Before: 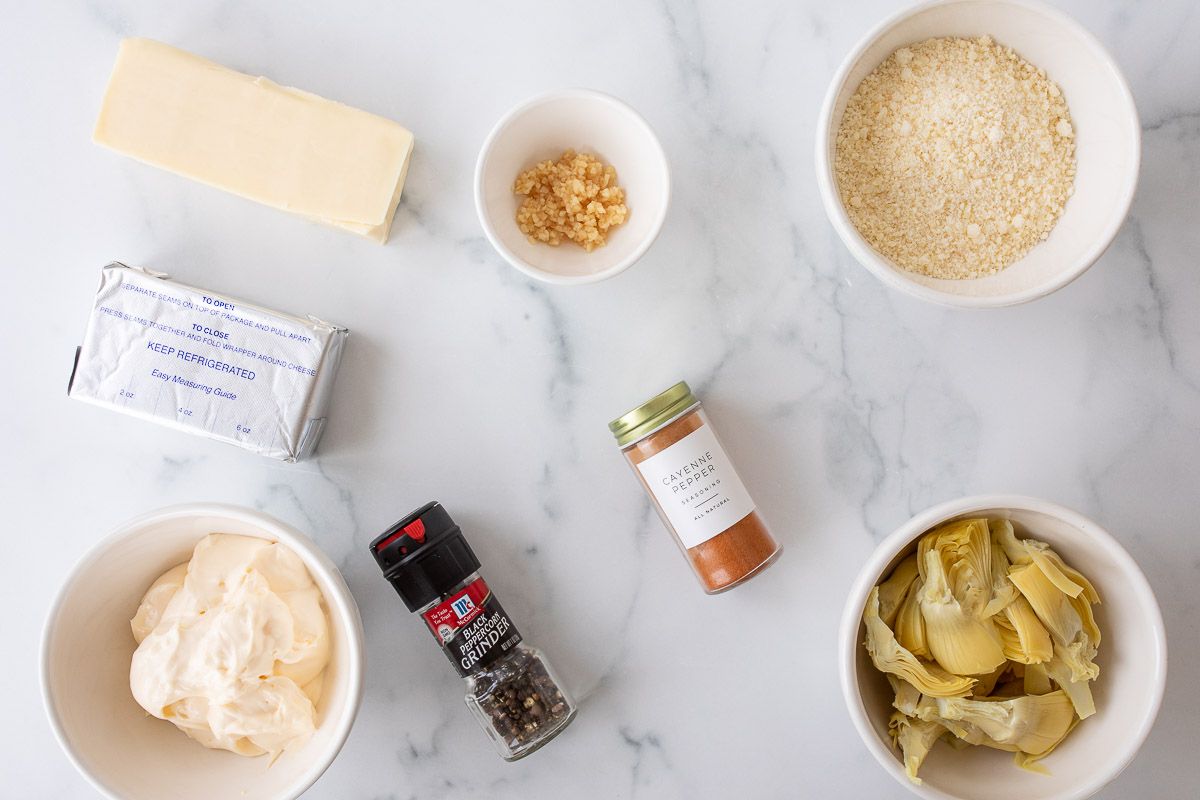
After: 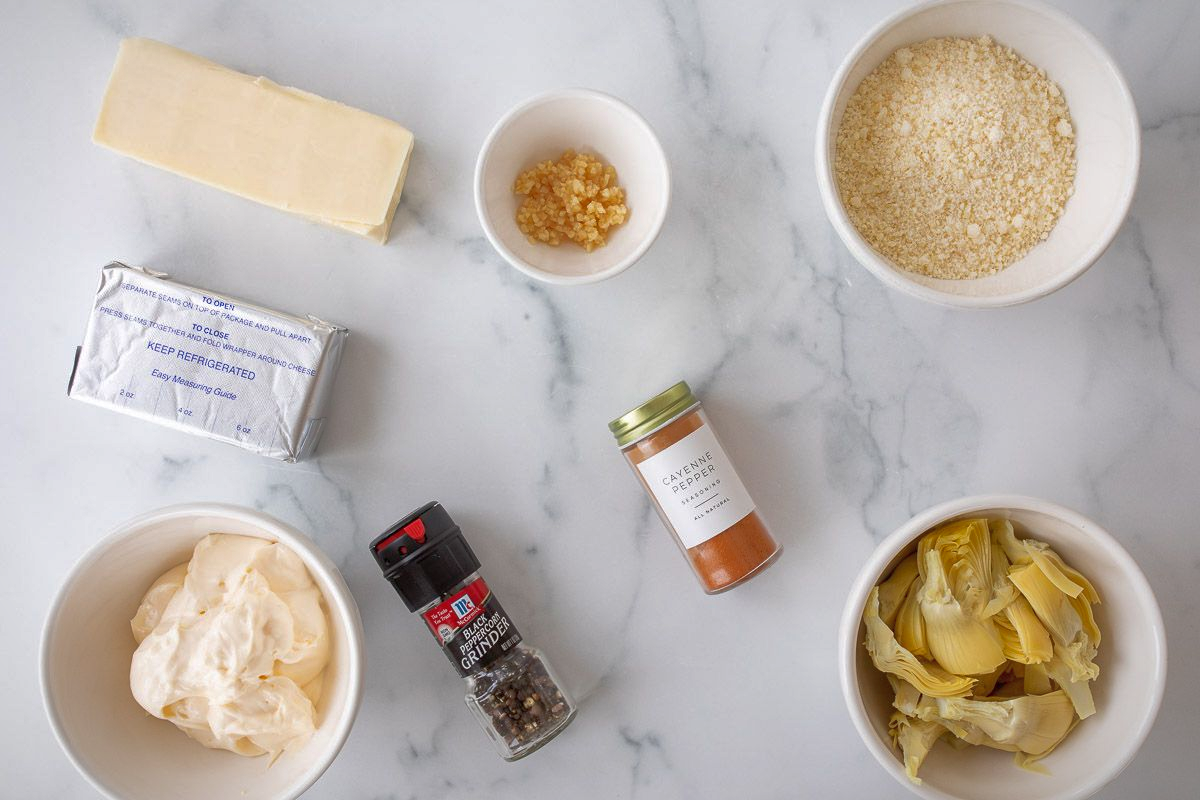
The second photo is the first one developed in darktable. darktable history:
shadows and highlights: on, module defaults
vignetting: fall-off start 99.67%, brightness -0.285, width/height ratio 1.322
